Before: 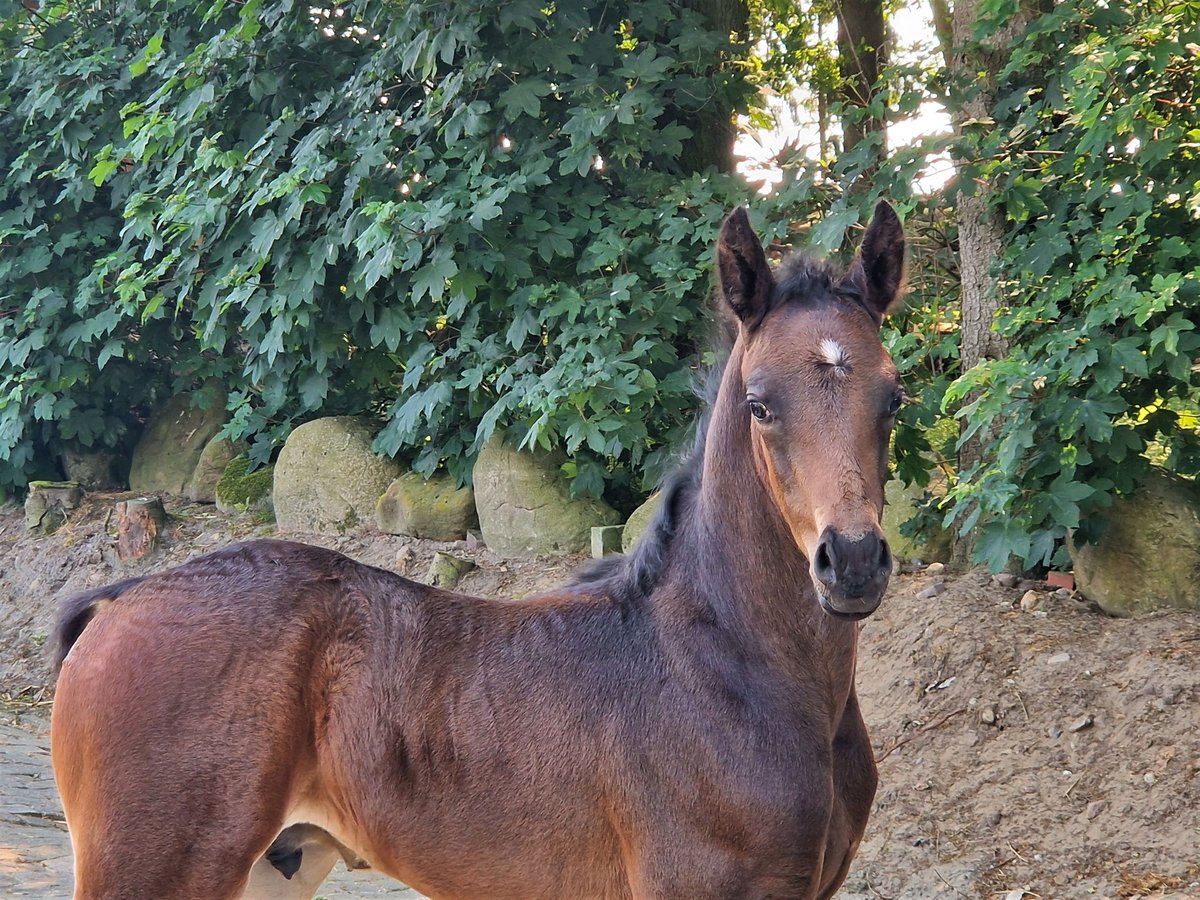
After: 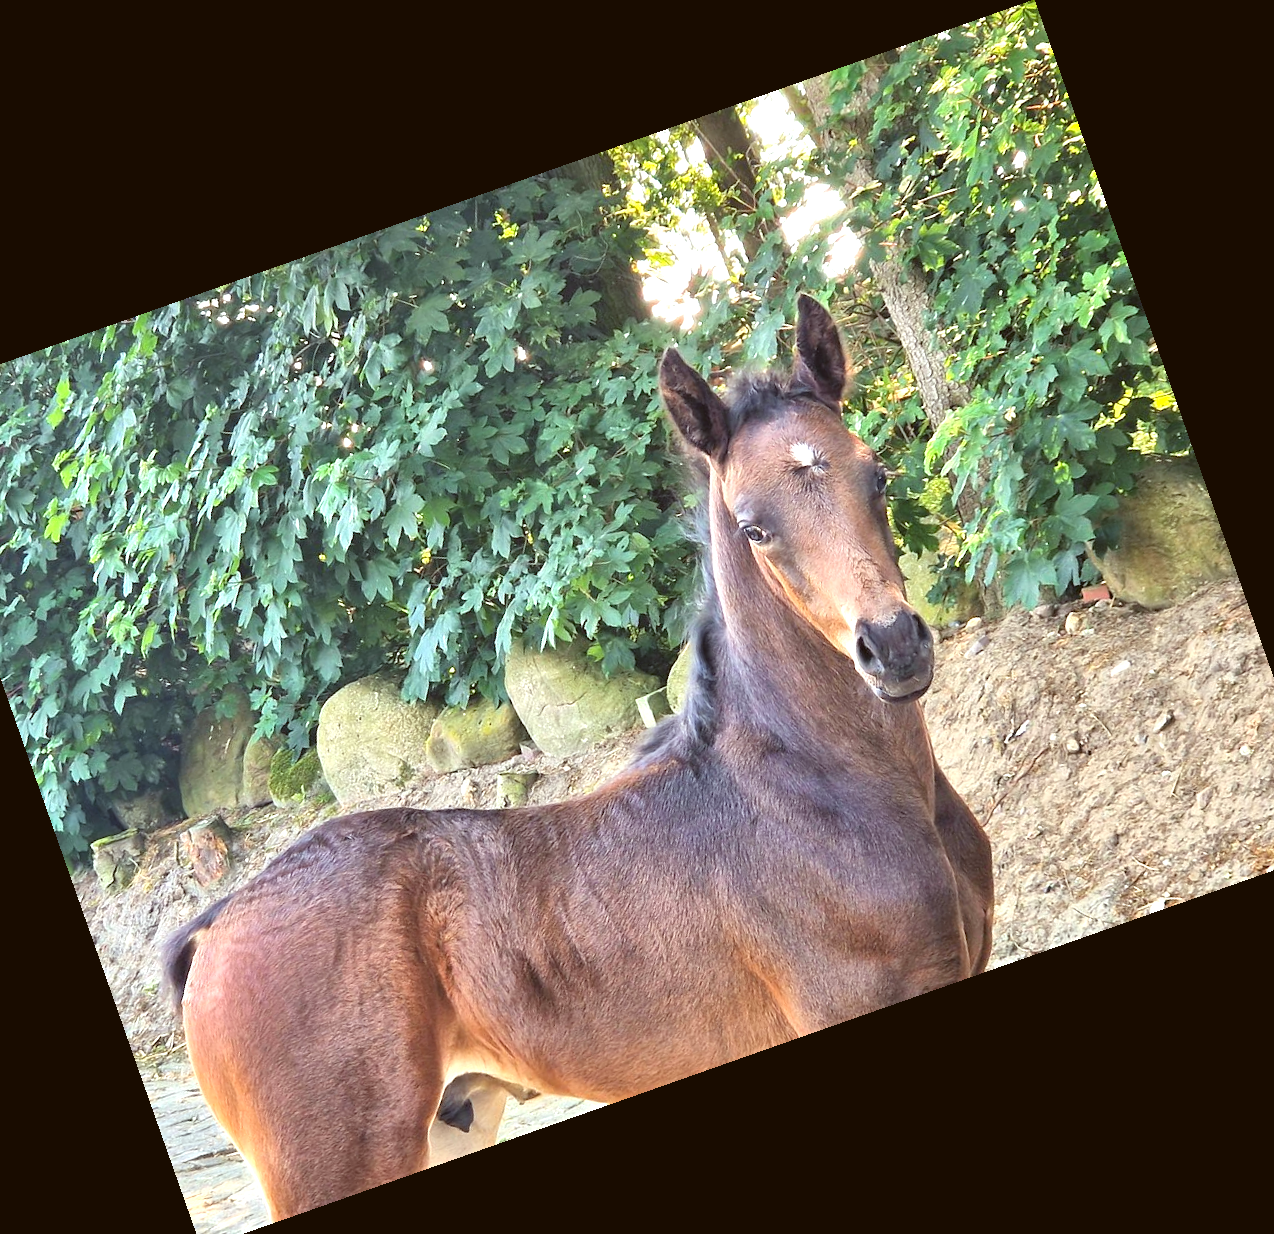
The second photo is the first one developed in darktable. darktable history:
crop and rotate: angle 19.43°, left 6.812%, right 4.125%, bottom 1.087%
exposure: black level correction 0, exposure 1.198 EV, compensate exposure bias true, compensate highlight preservation false
color balance: lift [1.004, 1.002, 1.002, 0.998], gamma [1, 1.007, 1.002, 0.993], gain [1, 0.977, 1.013, 1.023], contrast -3.64%
color correction: highlights a* -0.95, highlights b* 4.5, shadows a* 3.55
